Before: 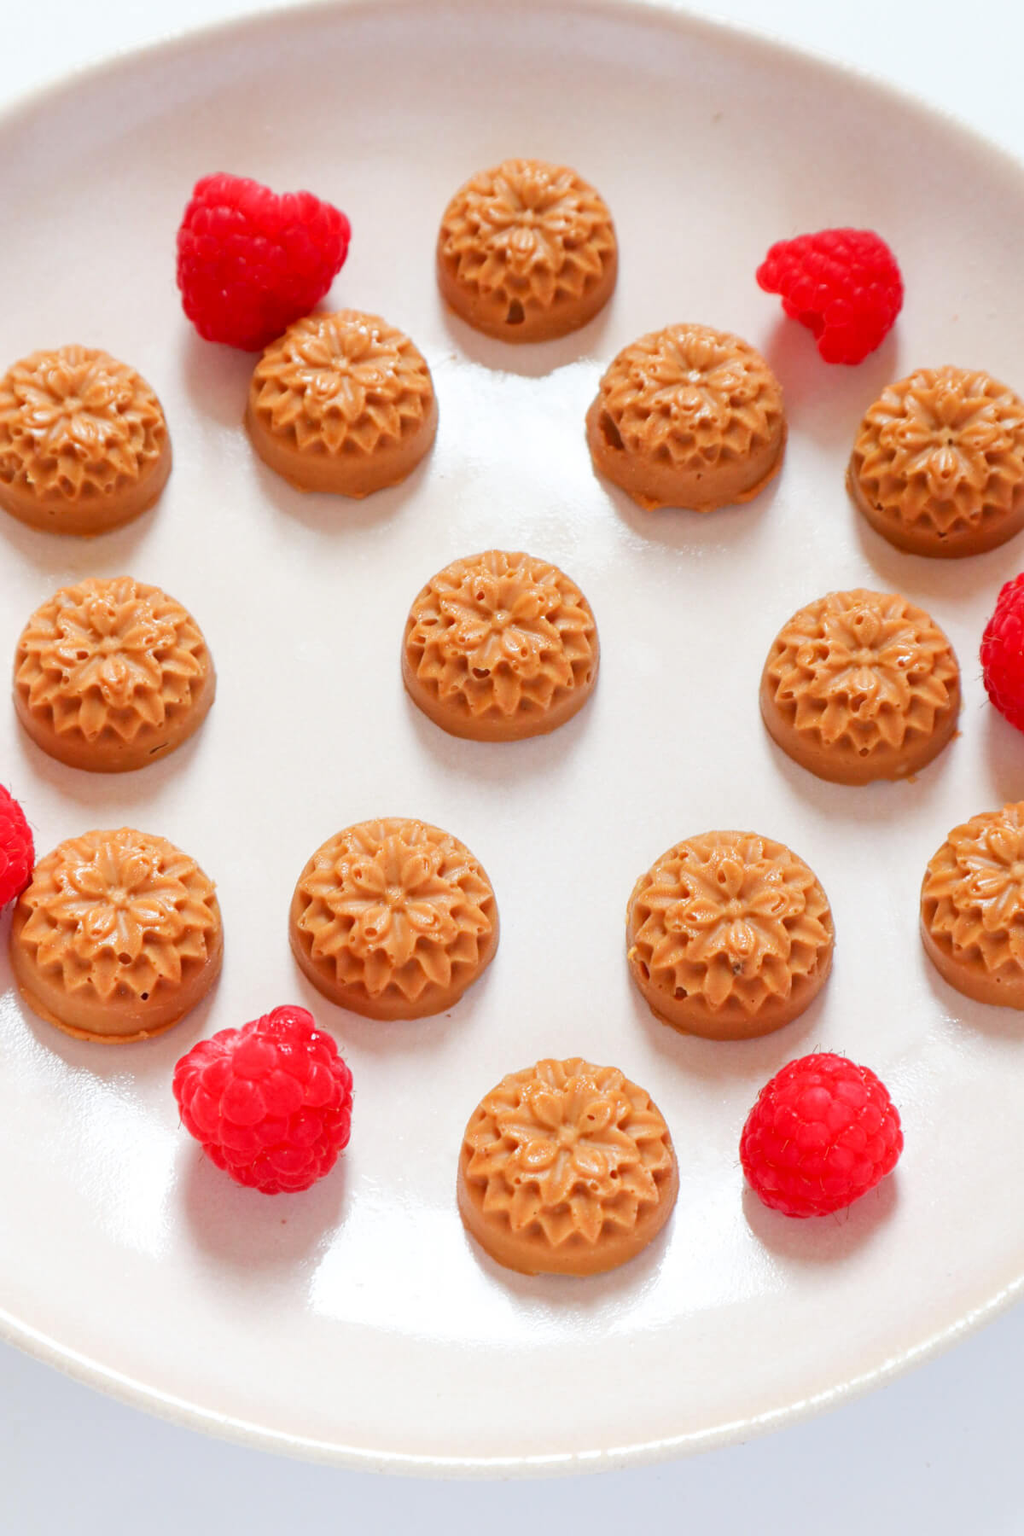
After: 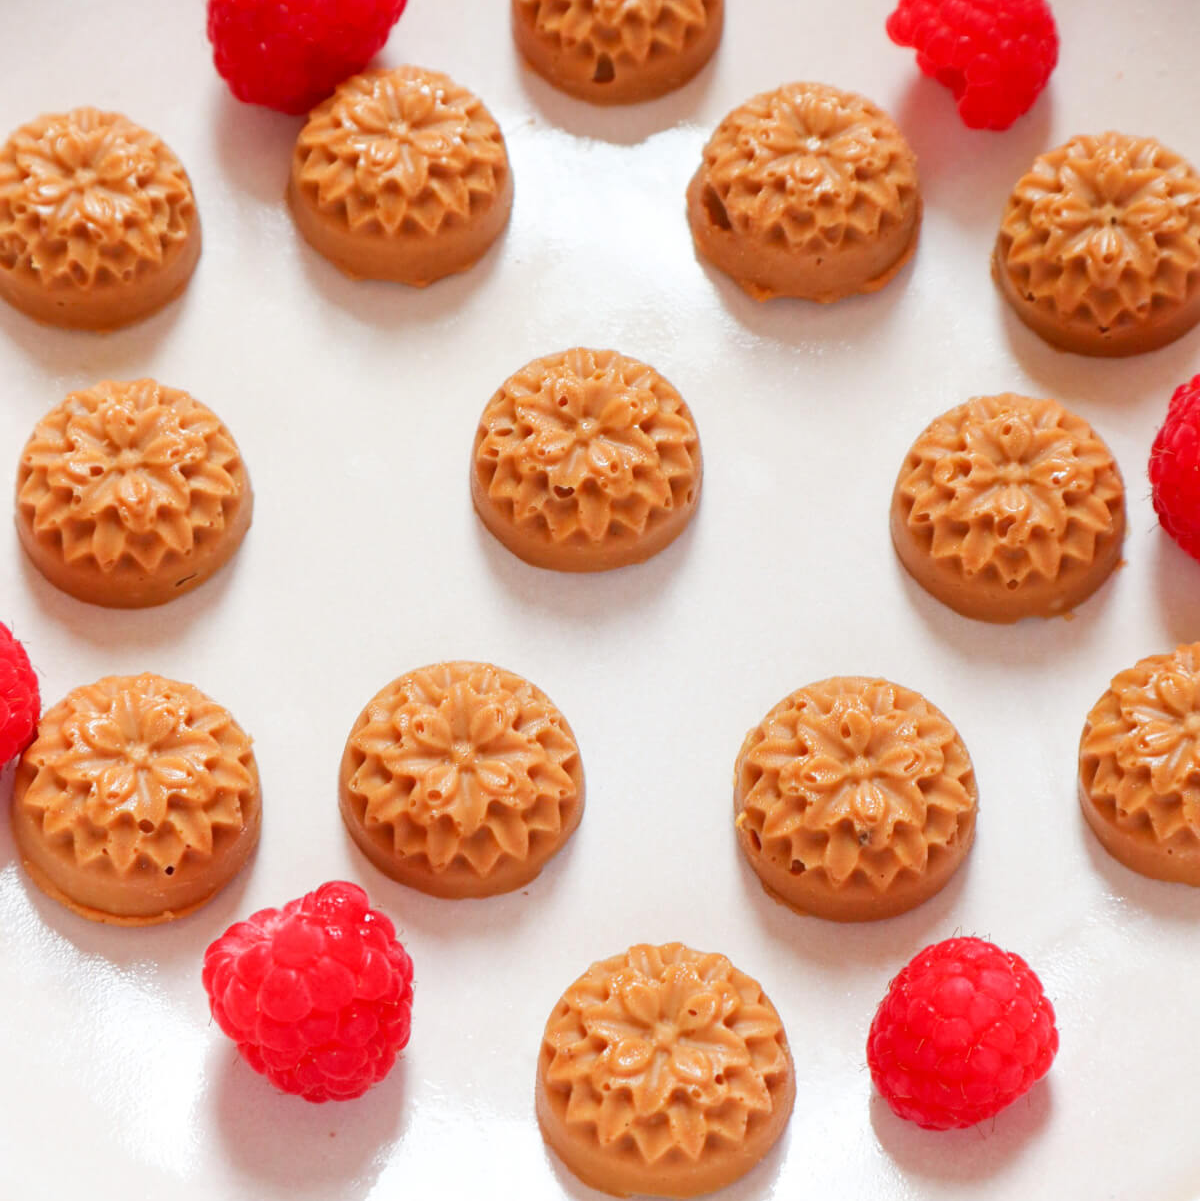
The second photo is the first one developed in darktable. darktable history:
crop: top 16.525%, bottom 16.751%
